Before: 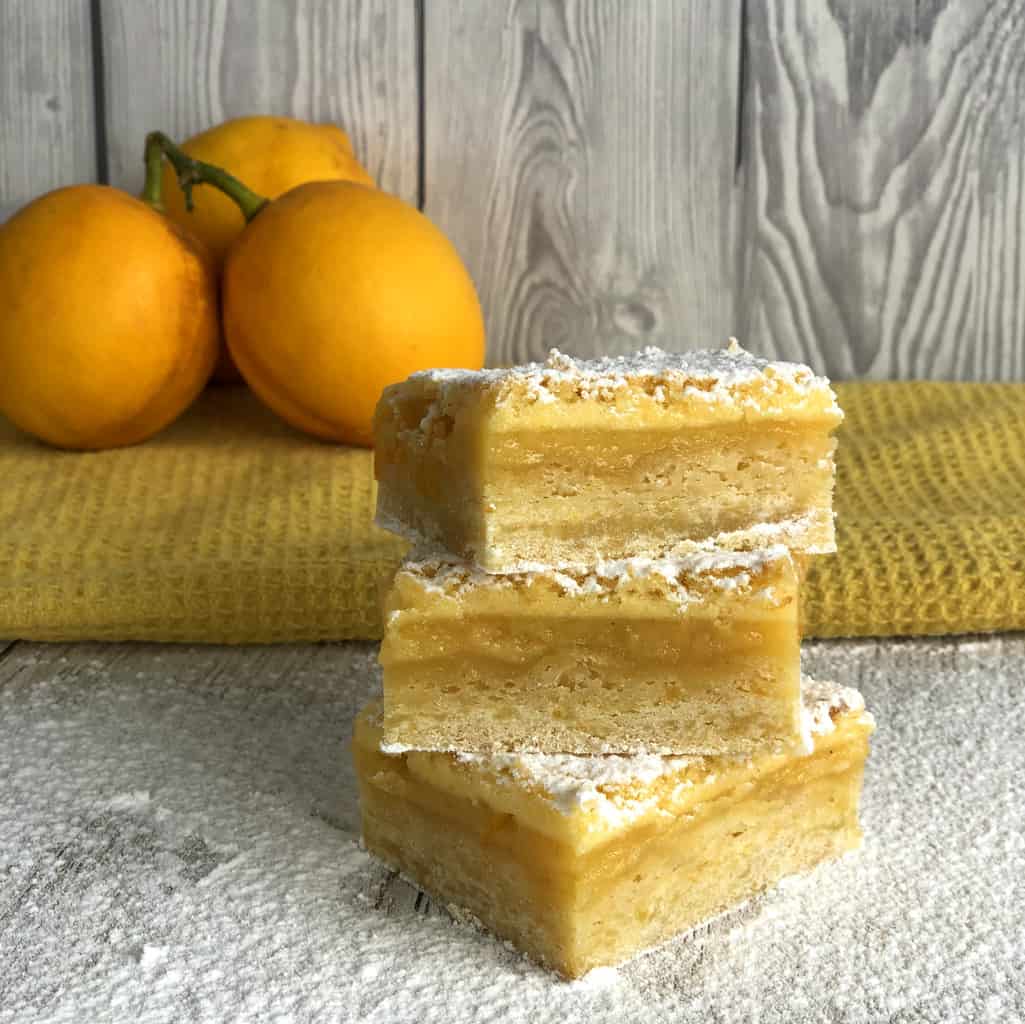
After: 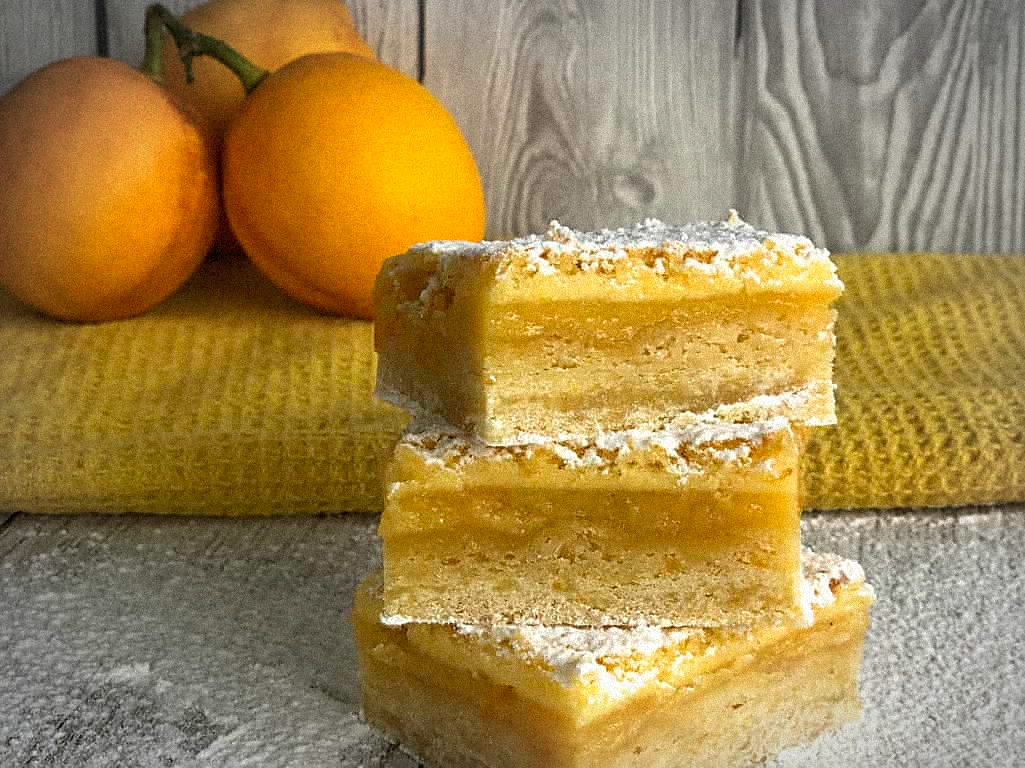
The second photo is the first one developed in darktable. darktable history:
crop and rotate: top 12.5%, bottom 12.5%
vignetting: automatic ratio true
sharpen: on, module defaults
grain: coarseness 9.38 ISO, strength 34.99%, mid-tones bias 0%
